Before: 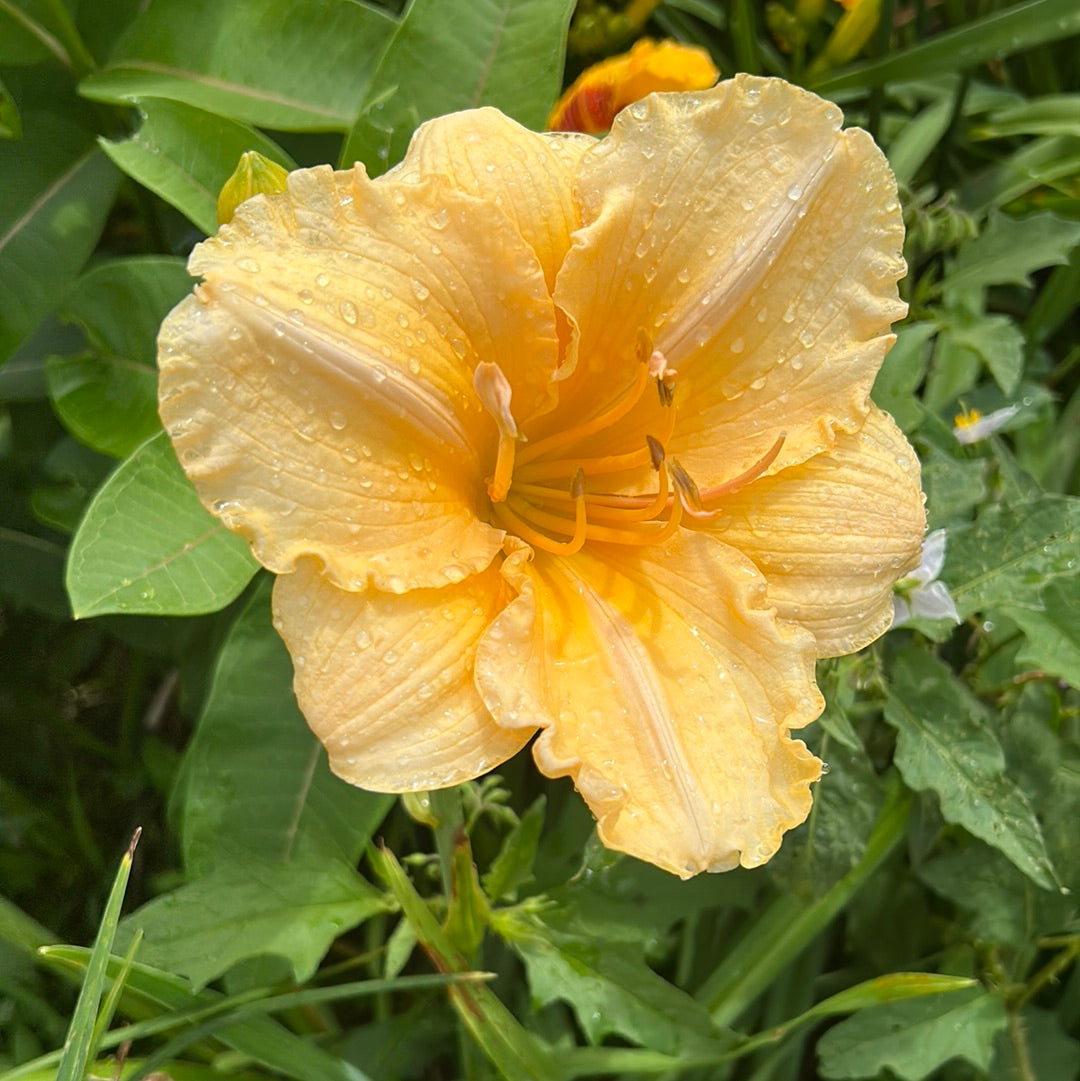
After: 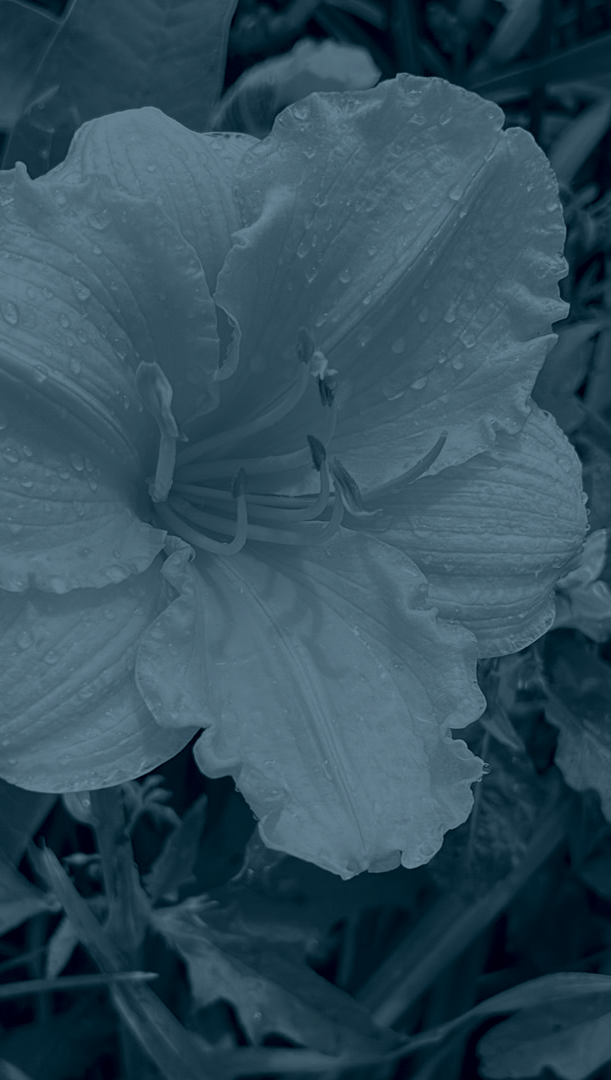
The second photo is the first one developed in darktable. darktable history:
crop: left 31.458%, top 0%, right 11.876%
colorize: hue 194.4°, saturation 29%, source mix 61.75%, lightness 3.98%, version 1
